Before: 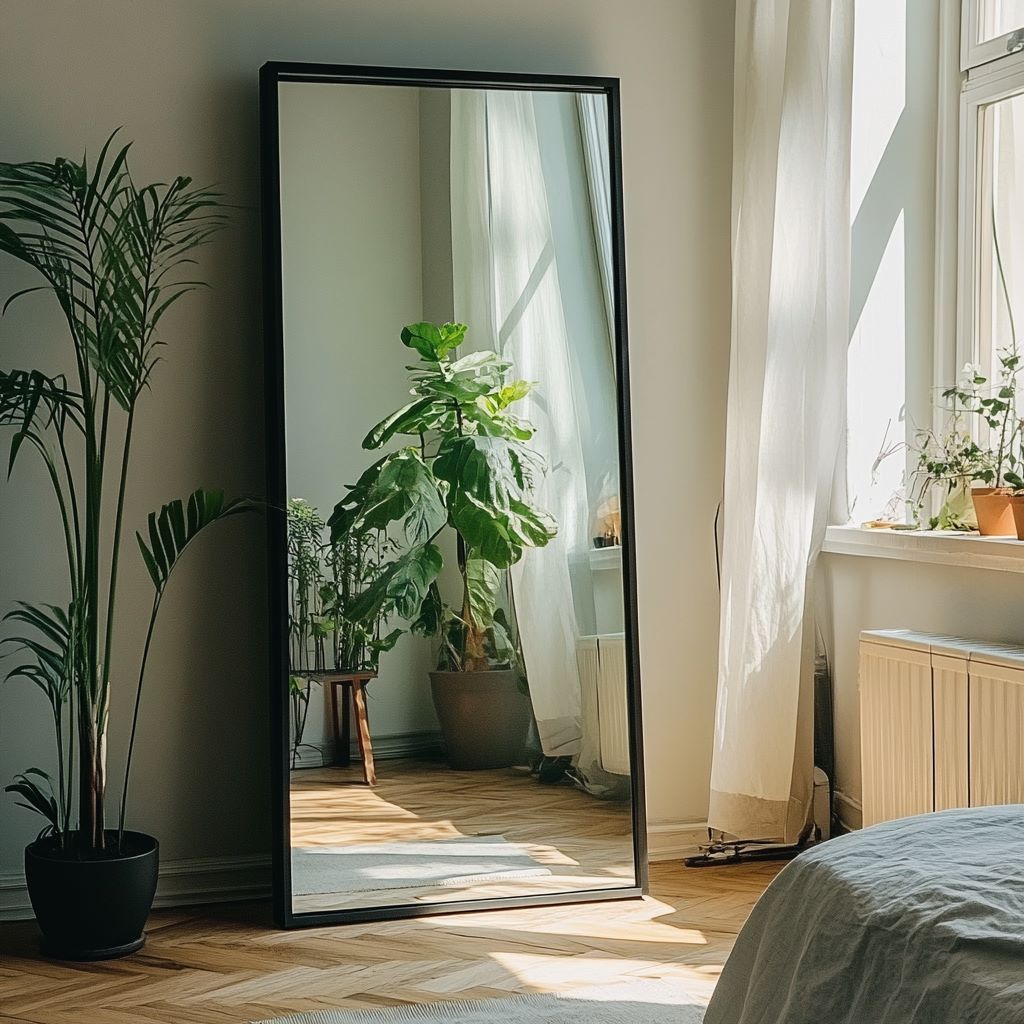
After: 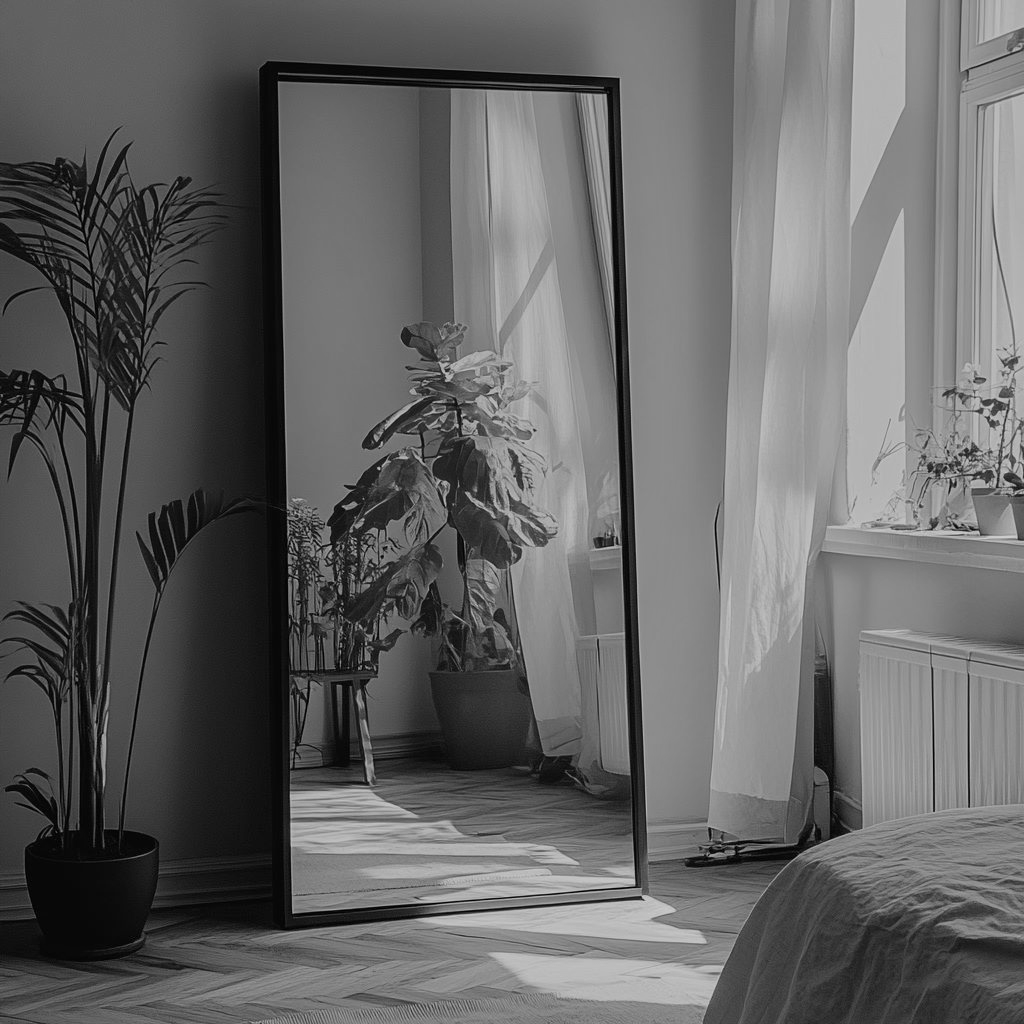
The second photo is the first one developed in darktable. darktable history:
monochrome: a 79.32, b 81.83, size 1.1
